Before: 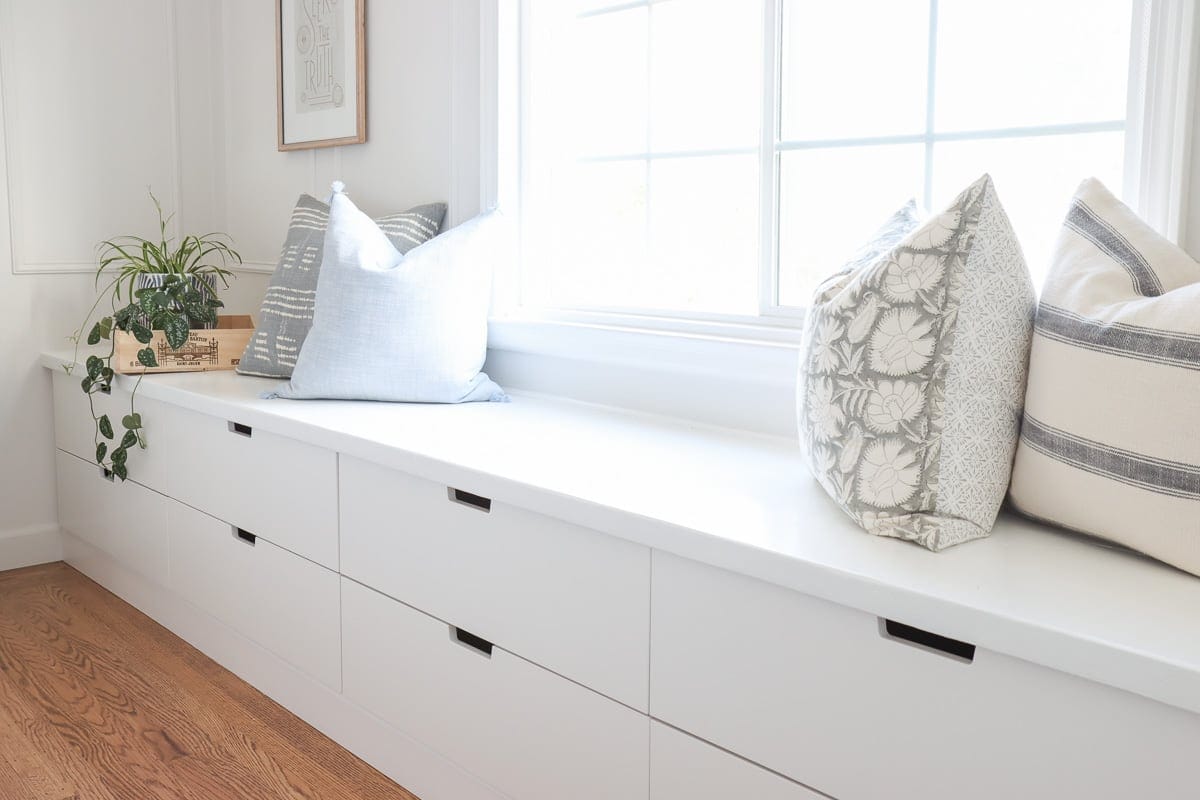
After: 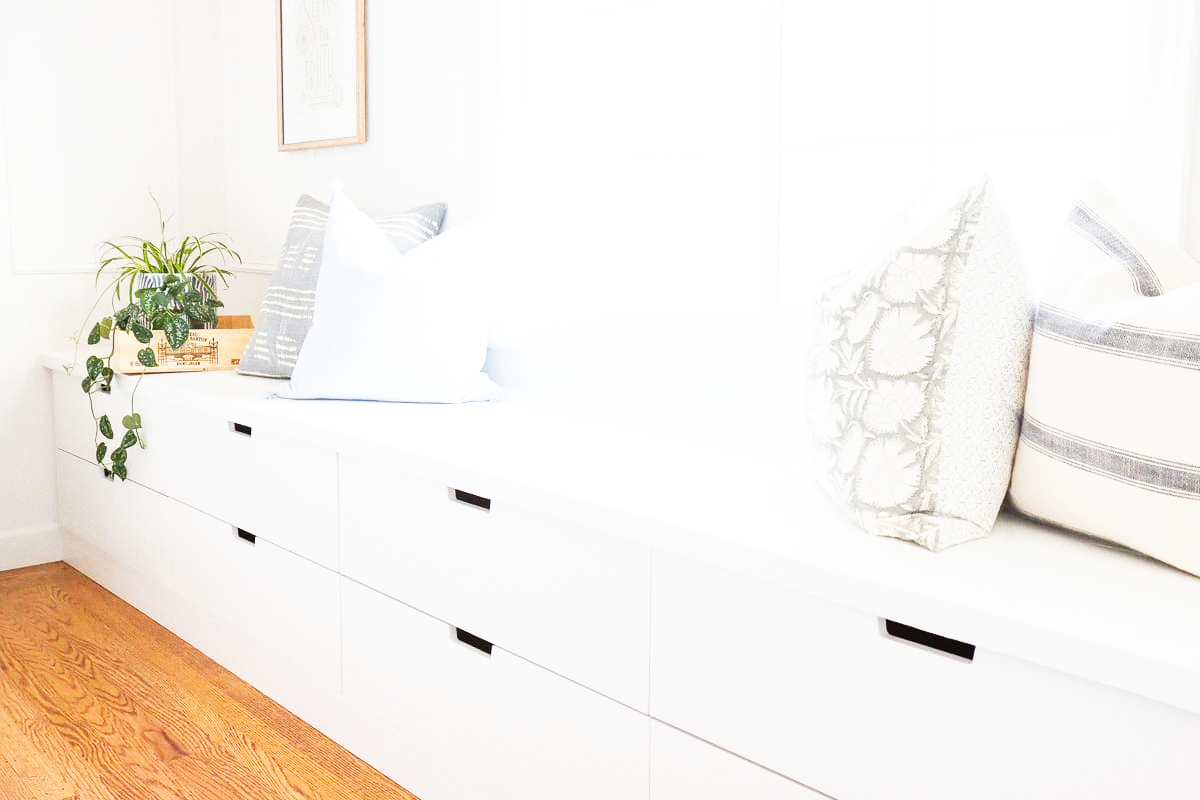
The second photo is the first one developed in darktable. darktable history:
color balance rgb: perceptual saturation grading › global saturation 25%, global vibrance 10%
grain: coarseness 0.09 ISO
base curve: curves: ch0 [(0, 0) (0.007, 0.004) (0.027, 0.03) (0.046, 0.07) (0.207, 0.54) (0.442, 0.872) (0.673, 0.972) (1, 1)], preserve colors none
contrast equalizer: octaves 7, y [[0.6 ×6], [0.55 ×6], [0 ×6], [0 ×6], [0 ×6]], mix -0.2
